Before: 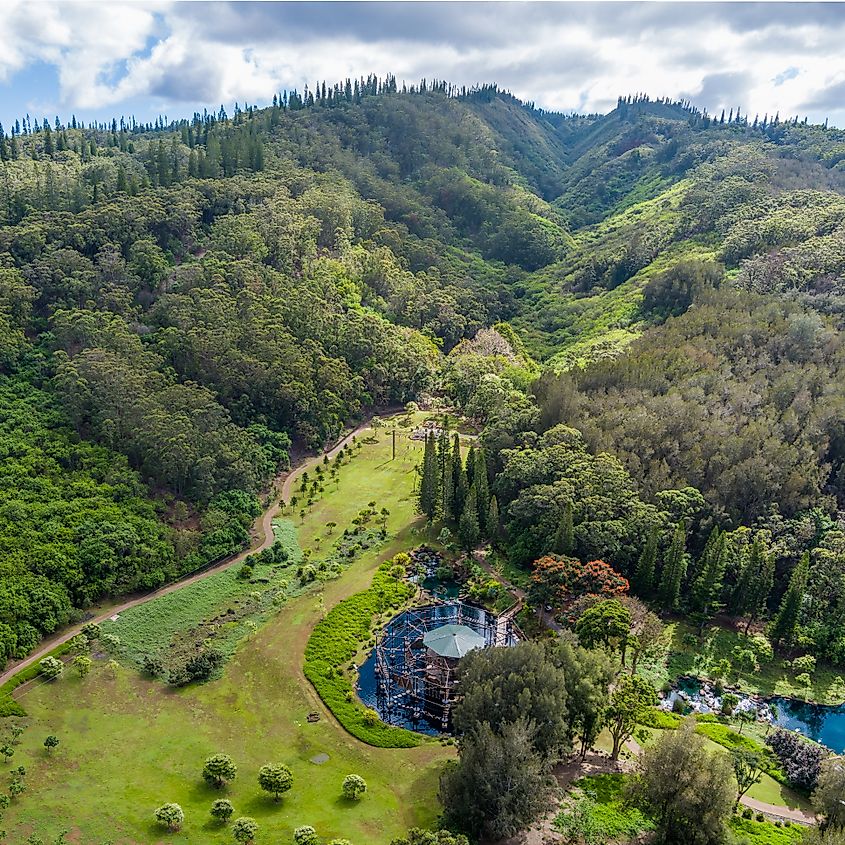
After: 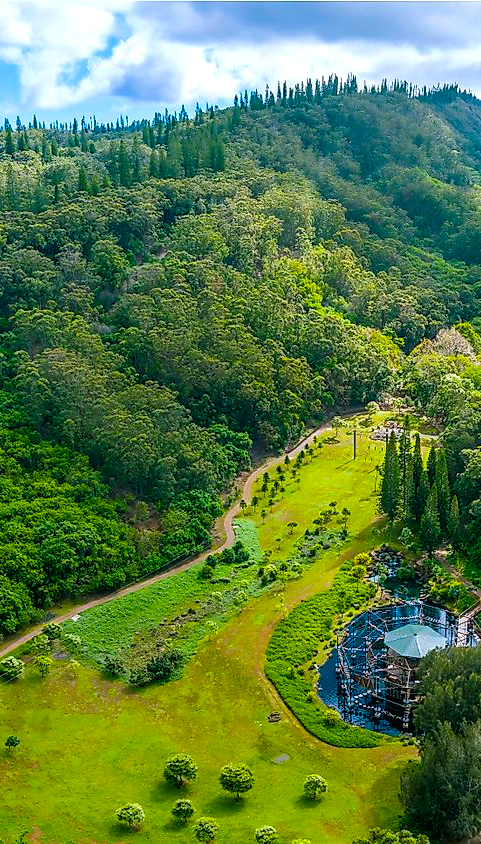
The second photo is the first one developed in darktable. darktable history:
crop: left 4.665%, right 38.412%
color balance rgb: shadows lift › chroma 11.947%, shadows lift › hue 131.15°, highlights gain › luminance 16.946%, highlights gain › chroma 2.875%, highlights gain › hue 259.45°, linear chroma grading › global chroma 14.37%, perceptual saturation grading › global saturation 41.917%
